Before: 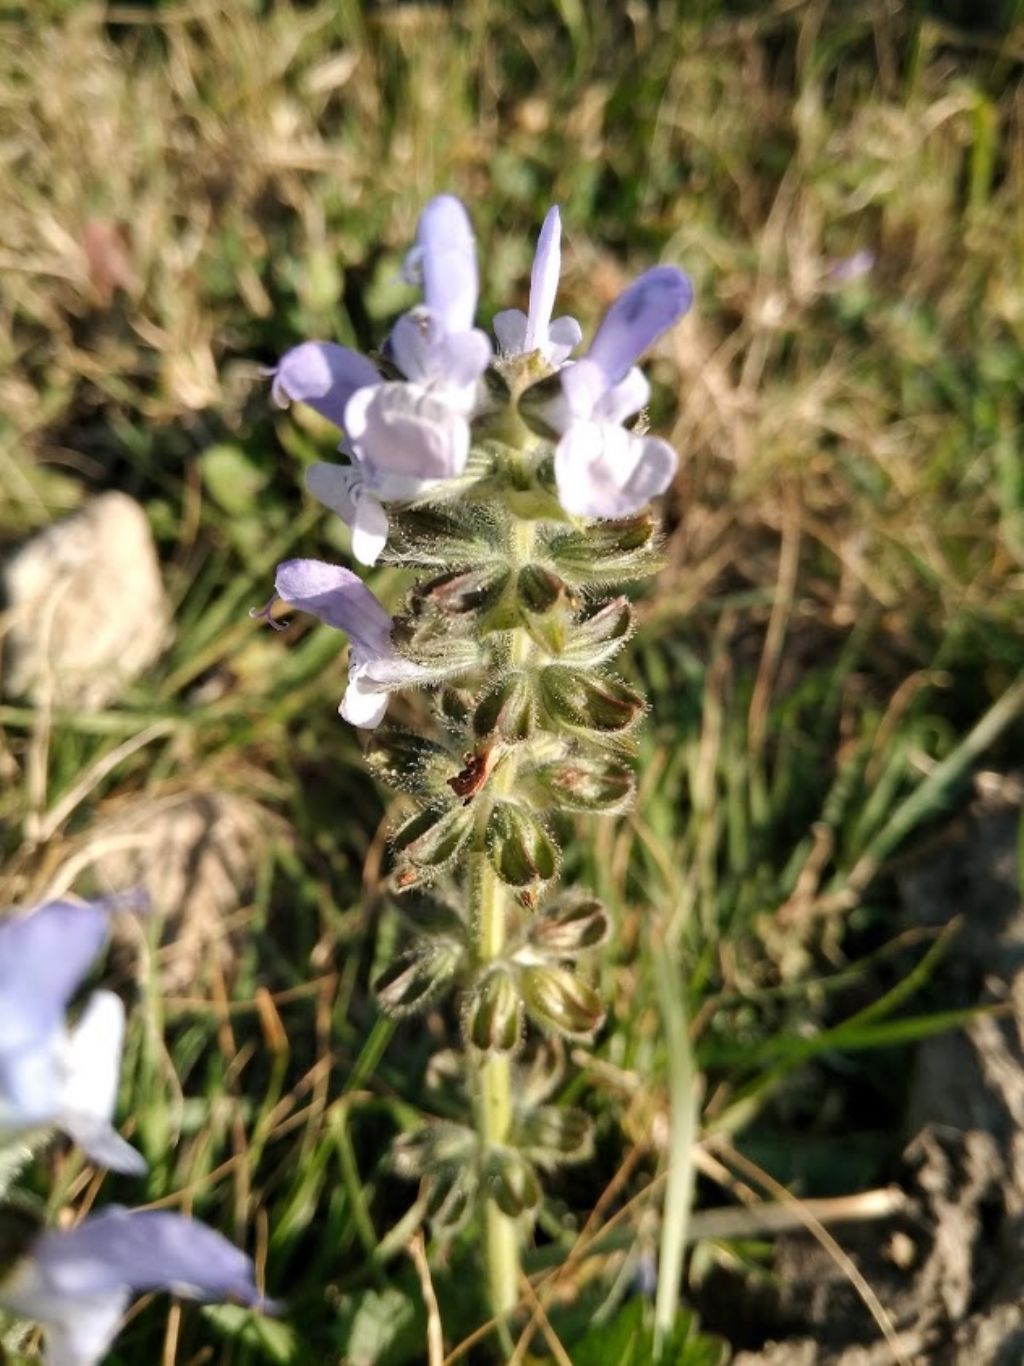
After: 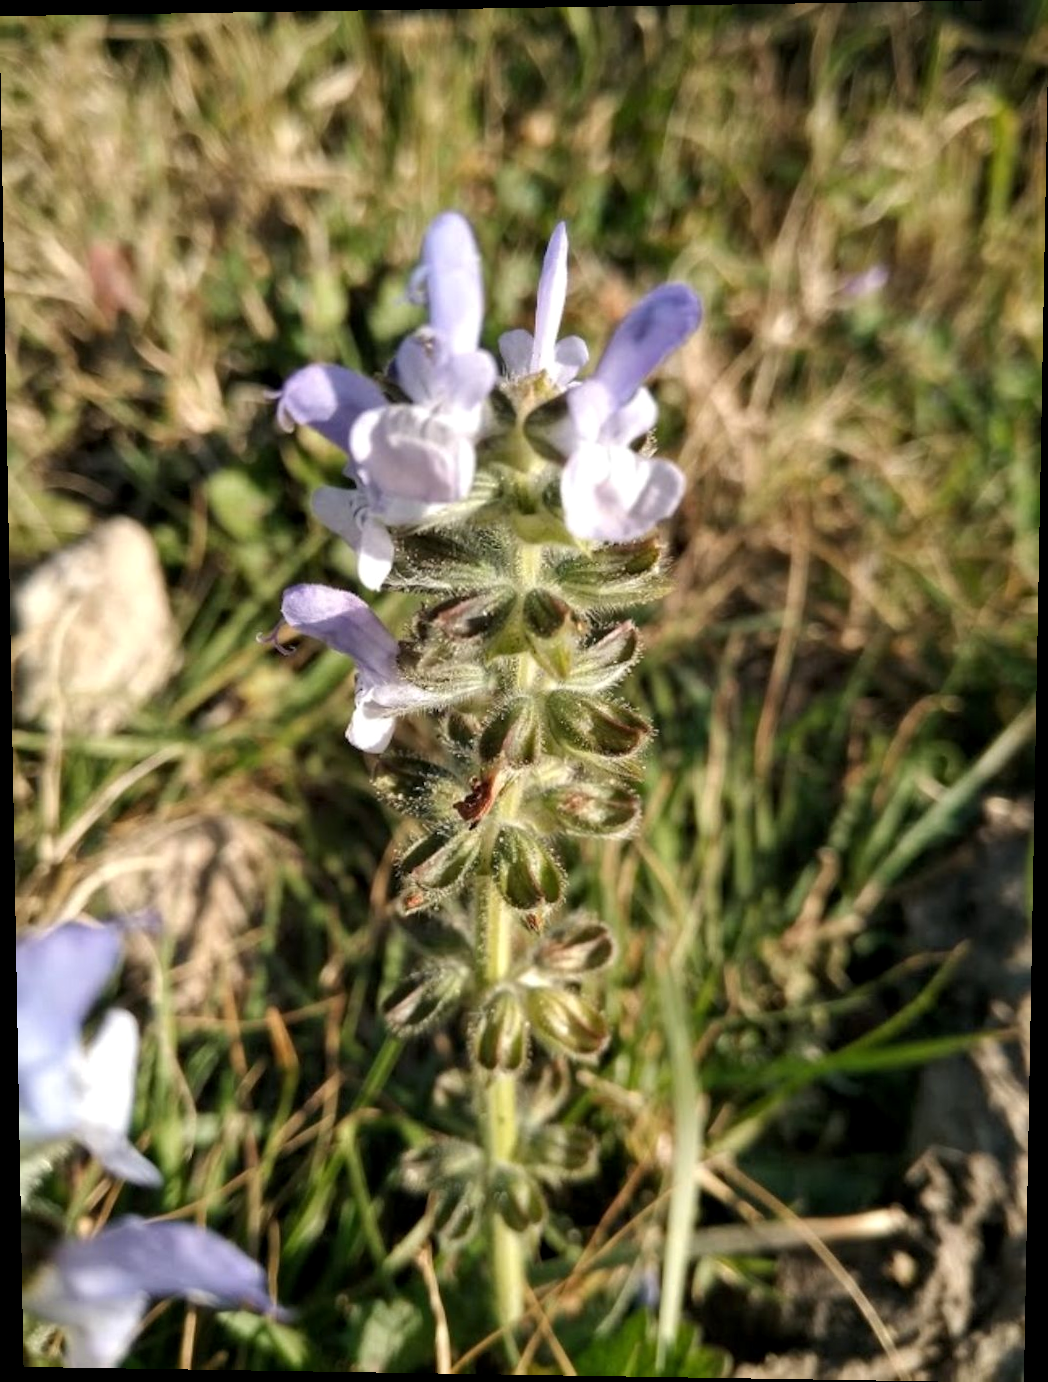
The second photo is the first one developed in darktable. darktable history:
local contrast: highlights 100%, shadows 100%, detail 120%, midtone range 0.2
rotate and perspective: lens shift (vertical) 0.048, lens shift (horizontal) -0.024, automatic cropping off
